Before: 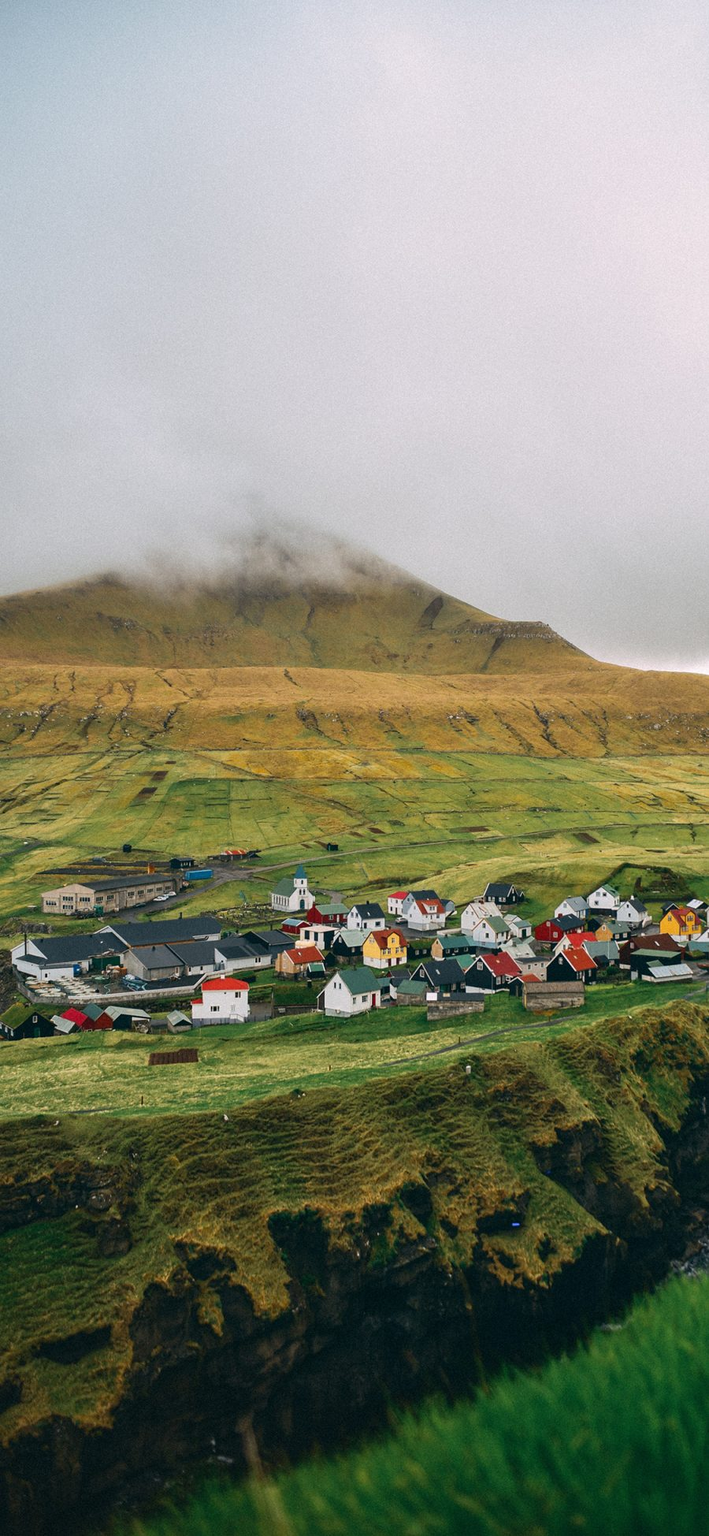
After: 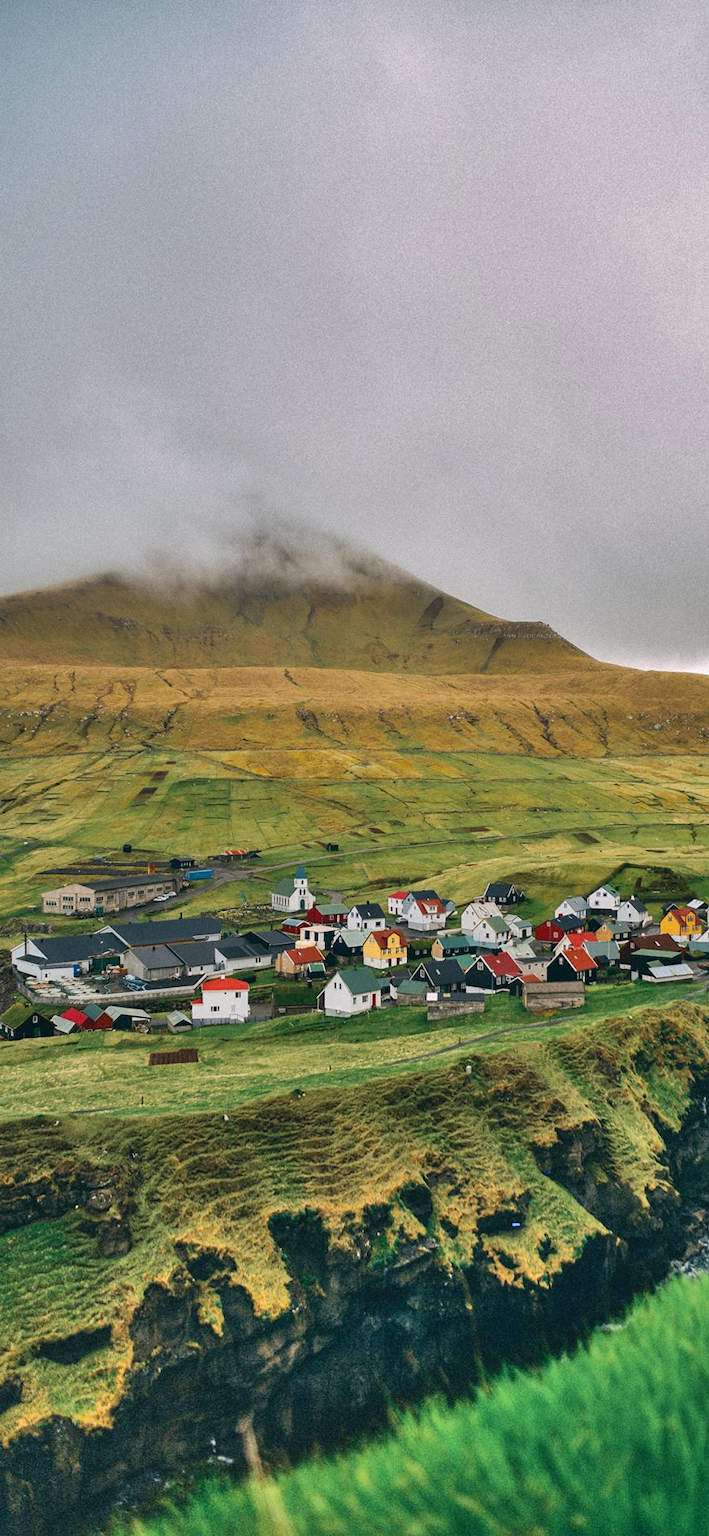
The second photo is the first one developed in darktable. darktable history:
shadows and highlights: shadows 76.3, highlights -61.01, soften with gaussian
